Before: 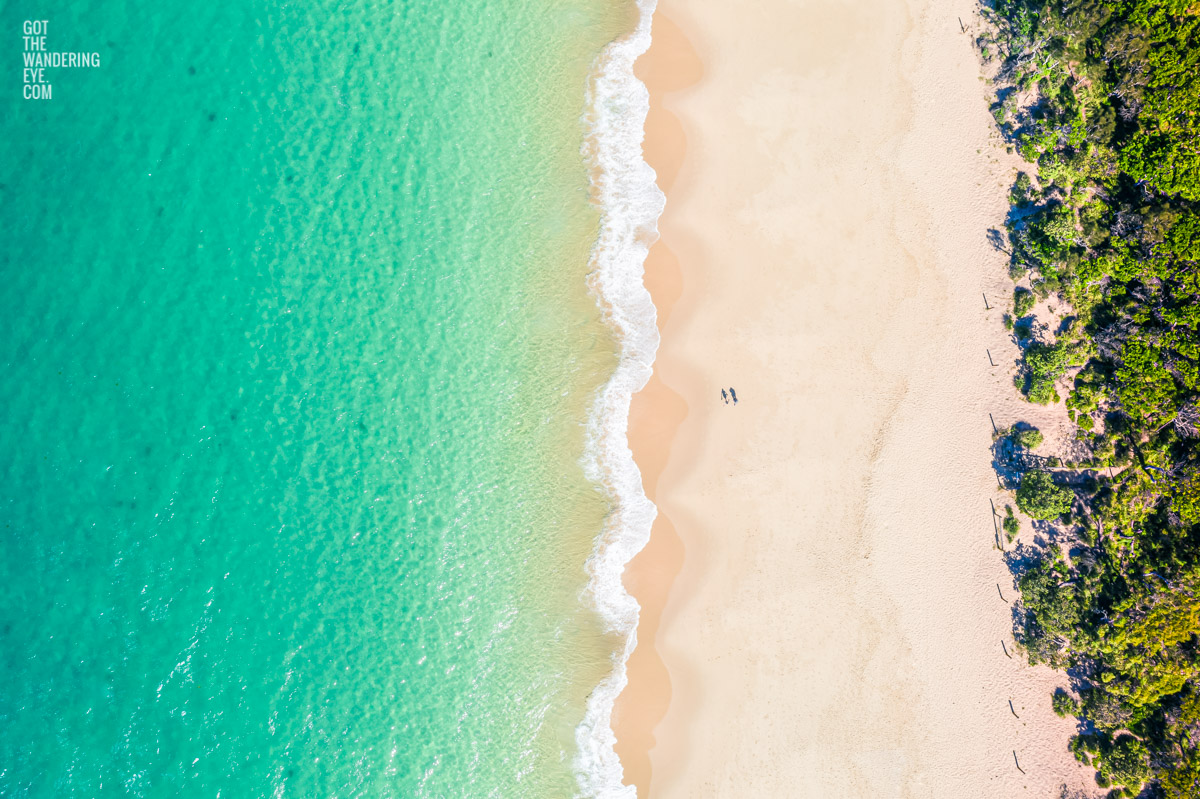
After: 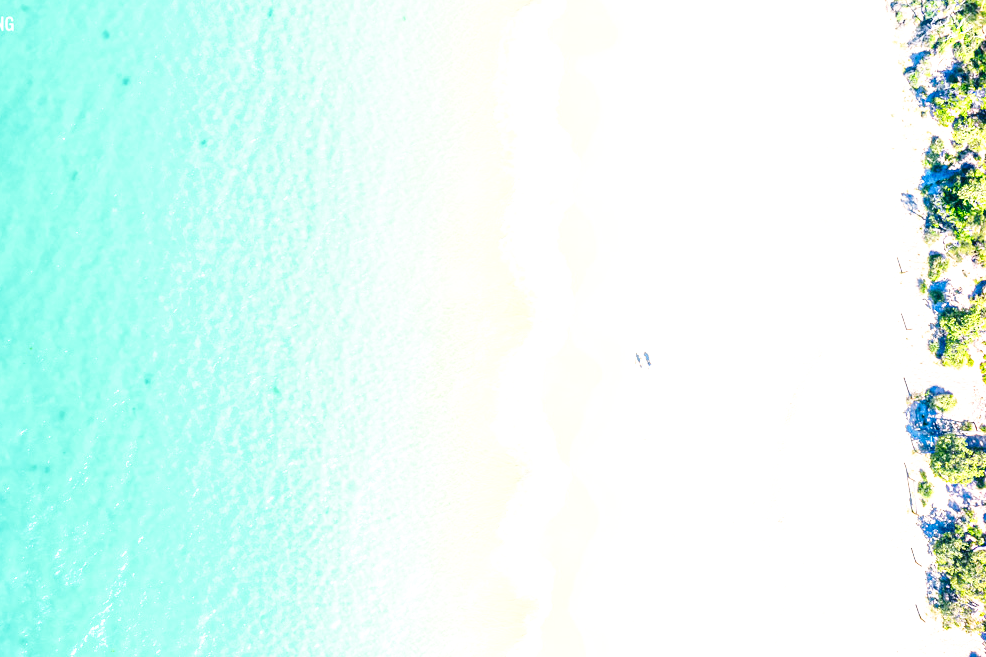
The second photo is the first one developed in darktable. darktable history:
exposure: exposure 1 EV, compensate highlight preservation false
base curve: curves: ch0 [(0, 0) (0.028, 0.03) (0.121, 0.232) (0.46, 0.748) (0.859, 0.968) (1, 1)], preserve colors none
crop and rotate: left 7.196%, top 4.574%, right 10.605%, bottom 13.178%
